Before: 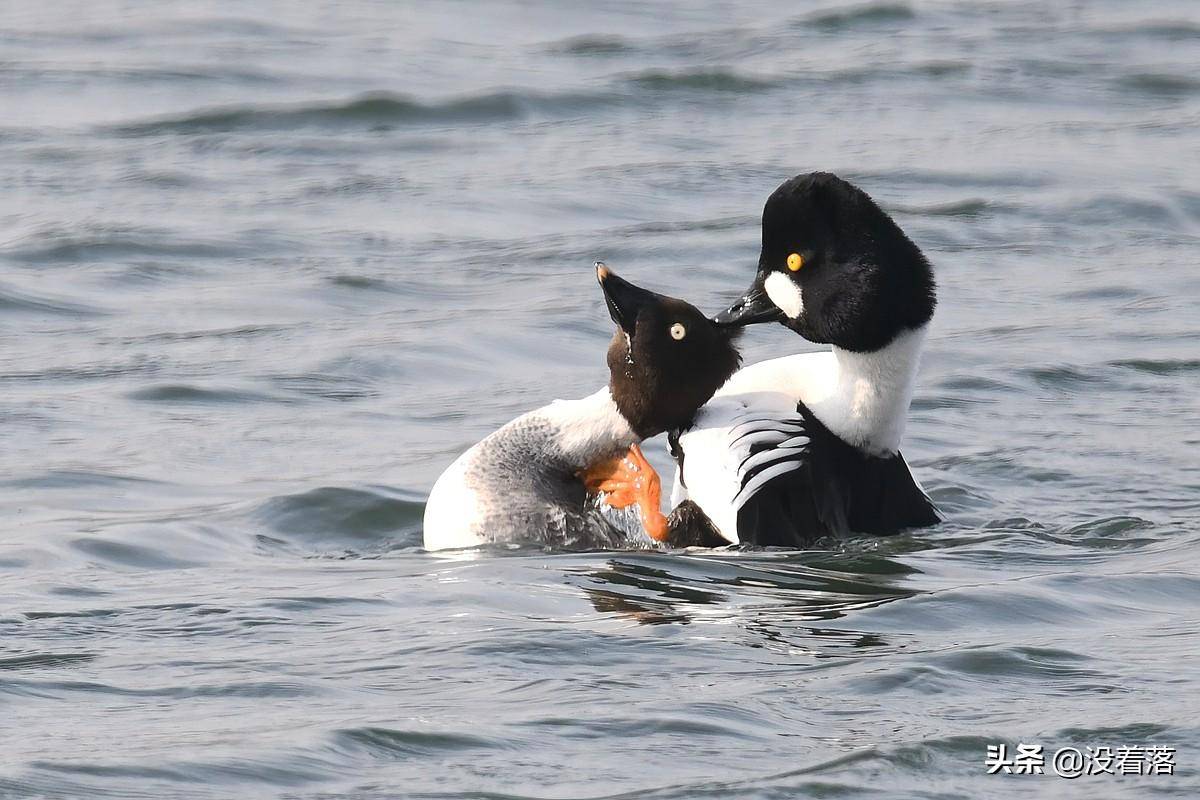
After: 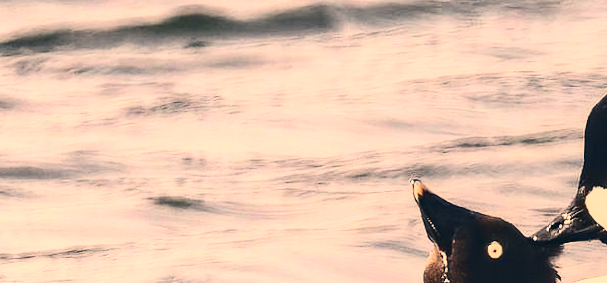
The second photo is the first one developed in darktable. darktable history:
color correction: highlights a* 14.46, highlights b* 5.85, shadows a* -5.53, shadows b* -15.24, saturation 0.85
rotate and perspective: rotation 0.062°, lens shift (vertical) 0.115, lens shift (horizontal) -0.133, crop left 0.047, crop right 0.94, crop top 0.061, crop bottom 0.94
crop: left 10.121%, top 10.631%, right 36.218%, bottom 51.526%
contrast brightness saturation: contrast 0.4, brightness 0.05, saturation 0.25
white balance: red 1.123, blue 0.83
exposure: exposure 0.127 EV, compensate highlight preservation false
local contrast: detail 130%
